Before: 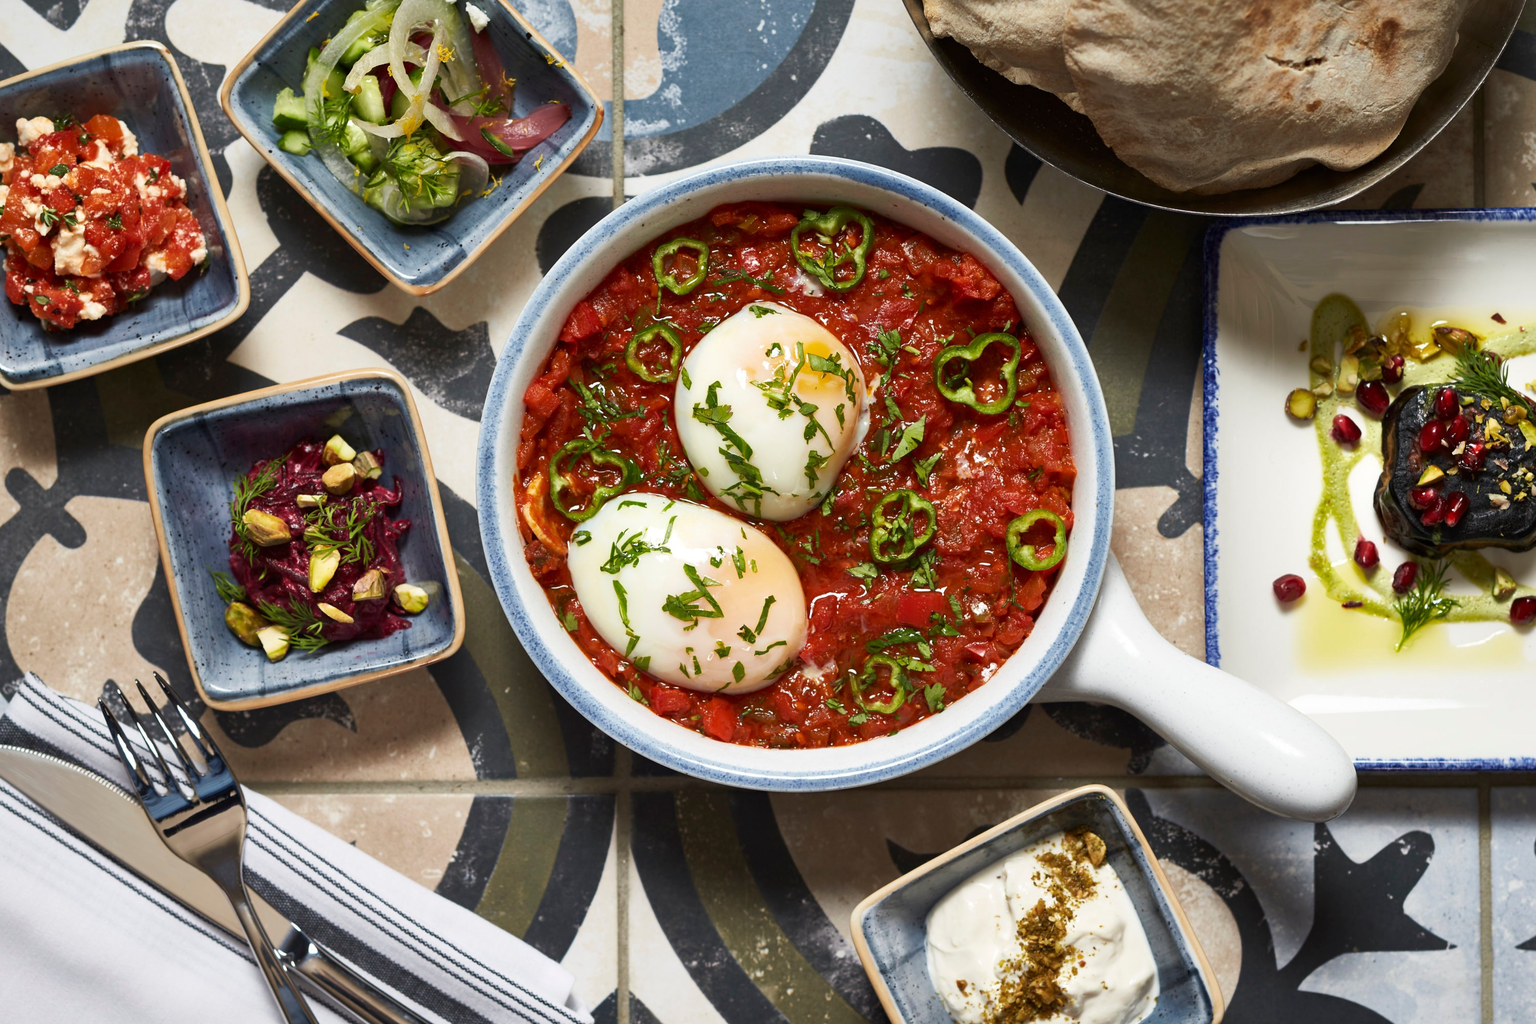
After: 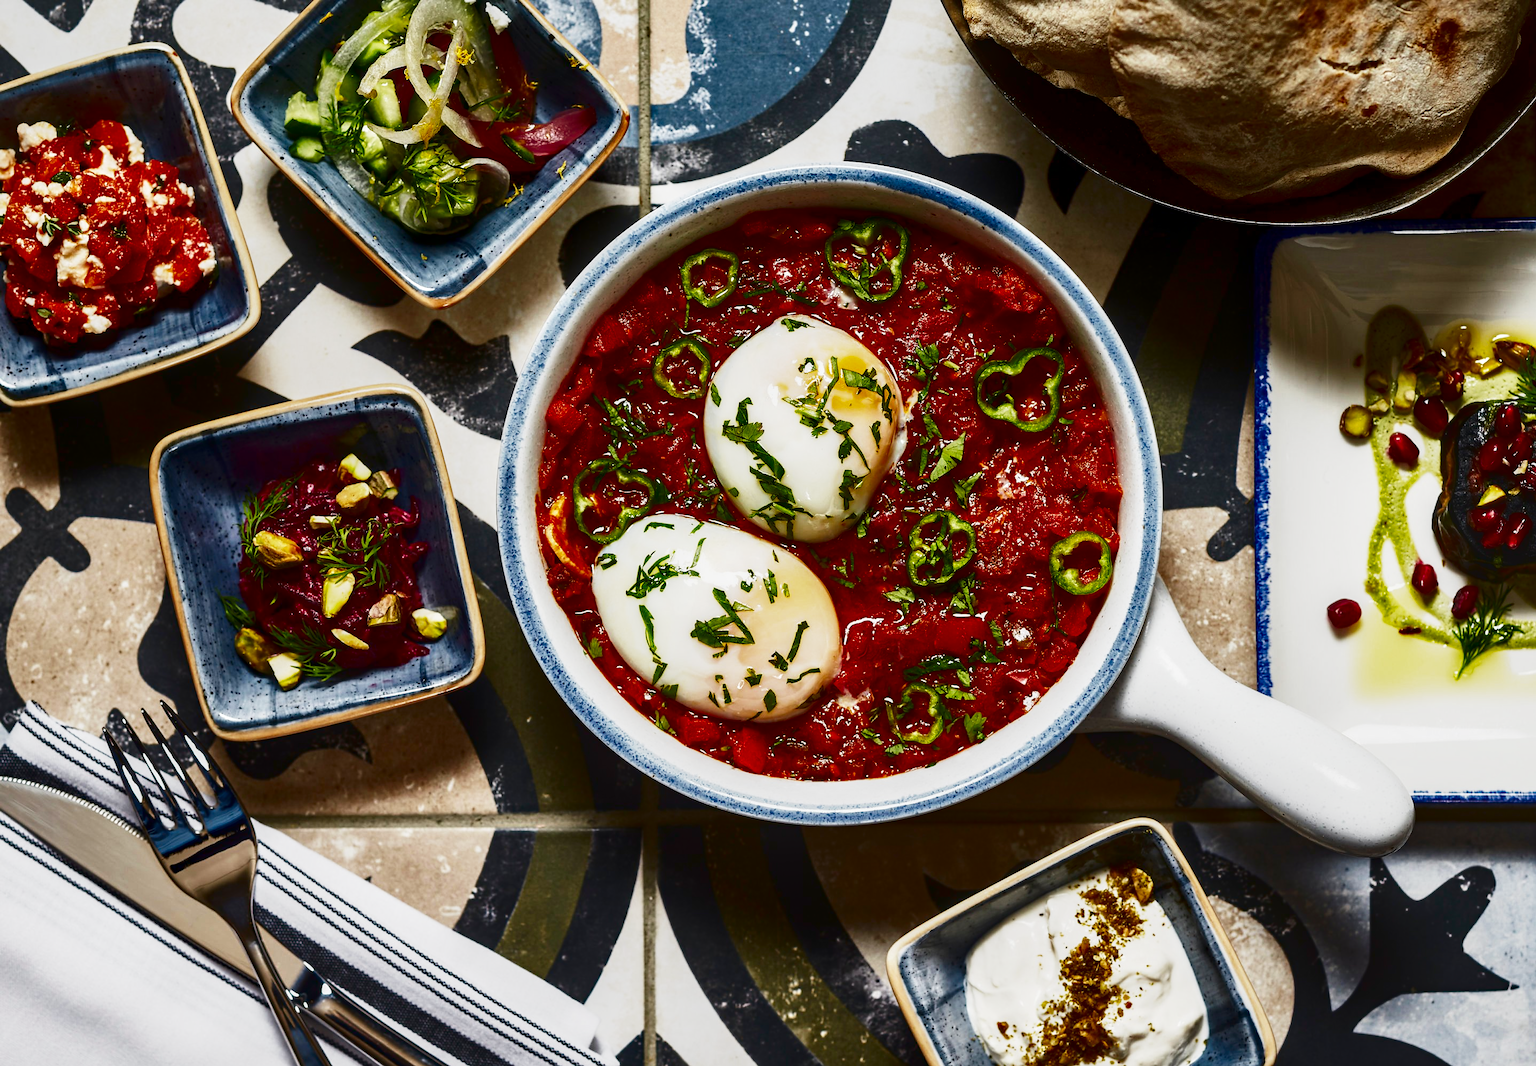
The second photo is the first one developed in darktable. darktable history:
sharpen: radius 1.049
crop: right 4.035%, bottom 0.037%
contrast brightness saturation: contrast 0.088, brightness -0.573, saturation 0.166
base curve: curves: ch0 [(0, 0) (0.579, 0.807) (1, 1)], preserve colors none
local contrast: on, module defaults
